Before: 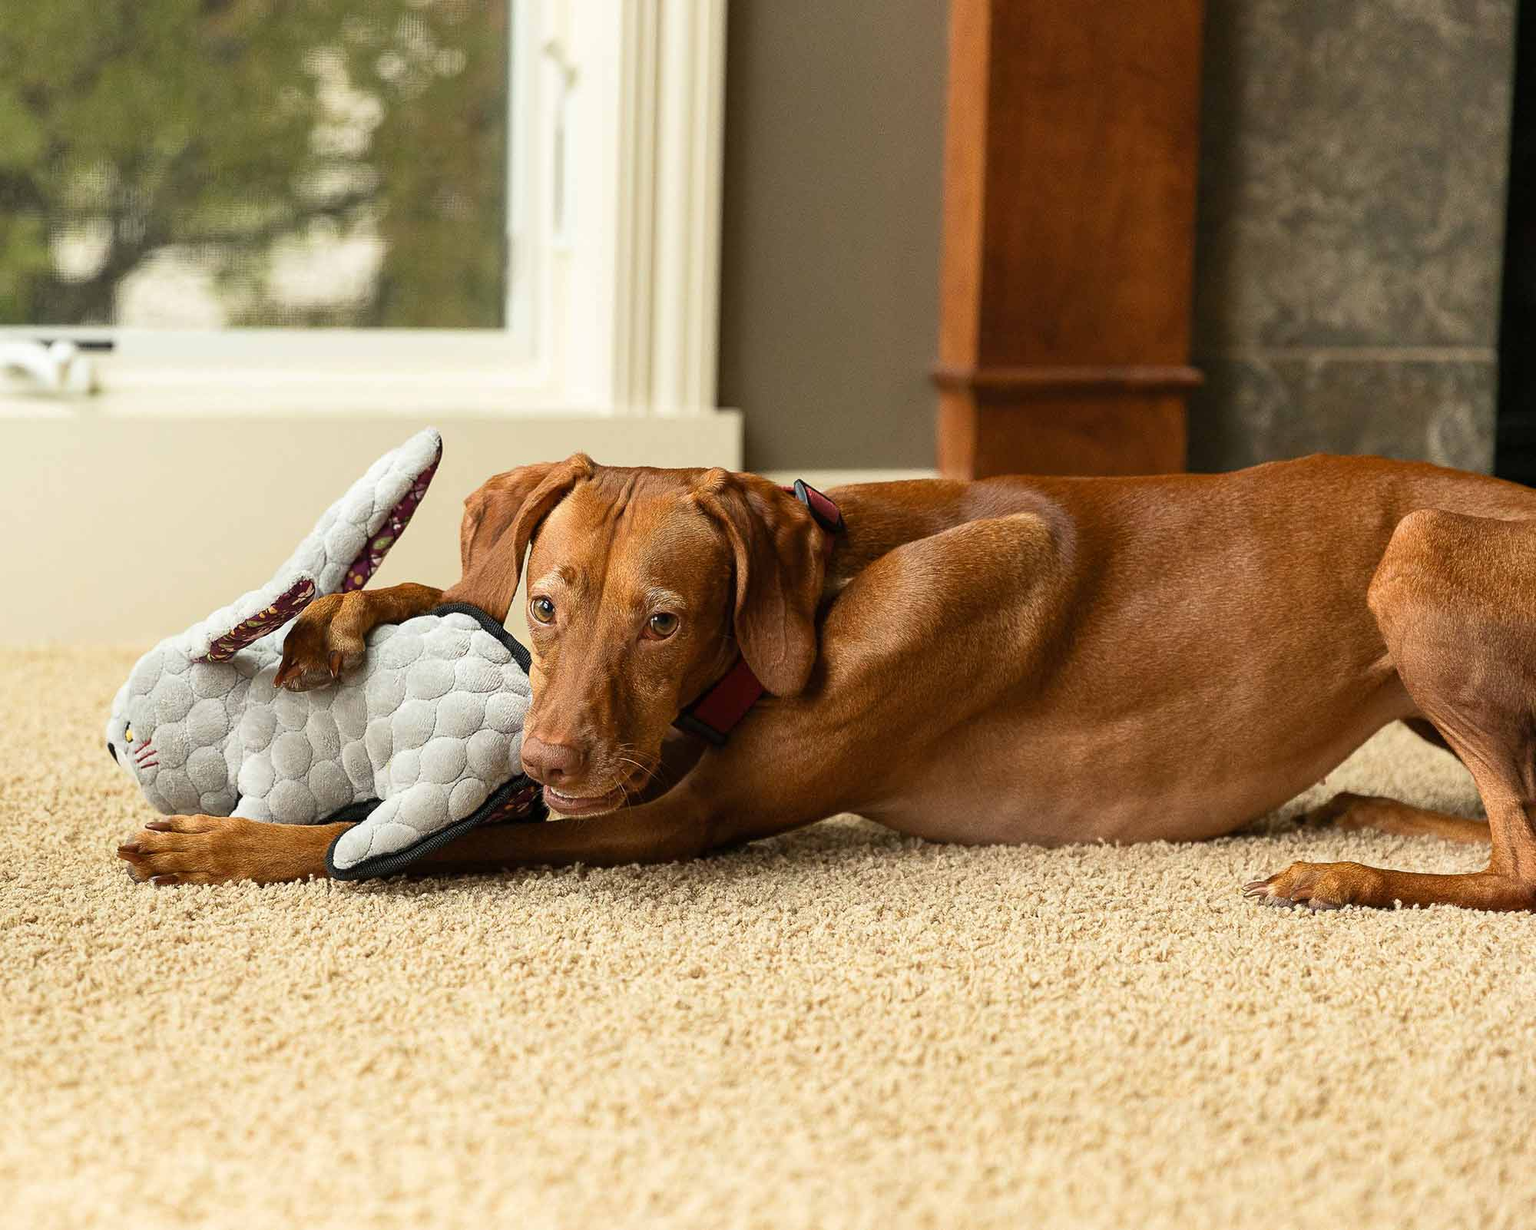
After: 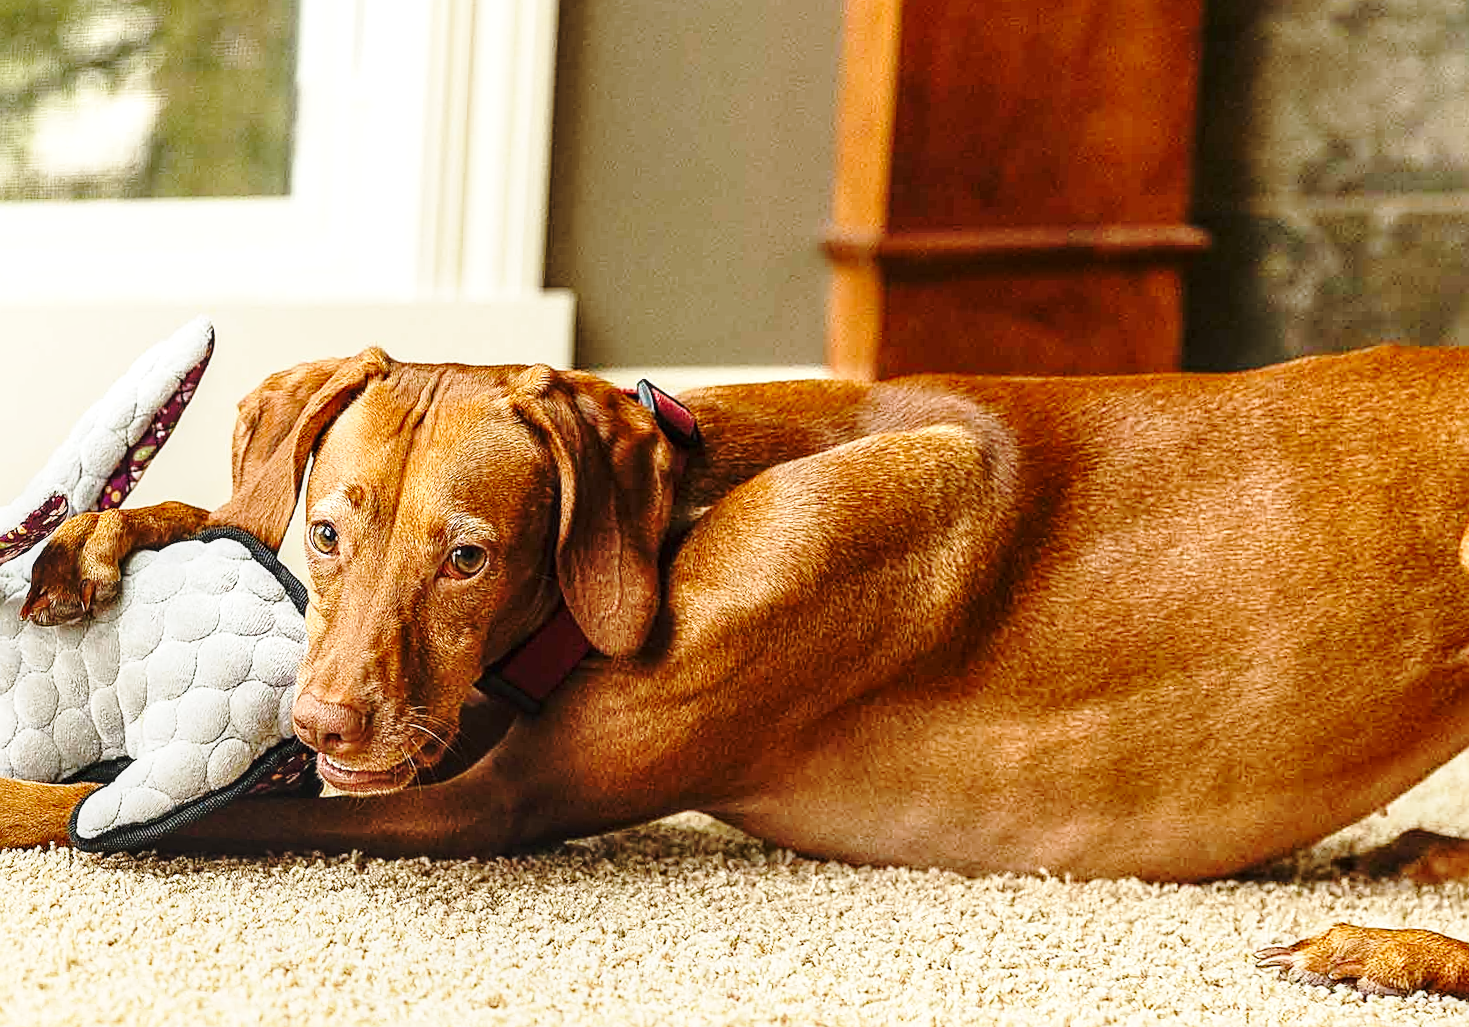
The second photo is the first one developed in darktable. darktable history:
base curve: curves: ch0 [(0, 0) (0.032, 0.037) (0.105, 0.228) (0.435, 0.76) (0.856, 0.983) (1, 1)], preserve colors none
local contrast: on, module defaults
sharpen: on, module defaults
crop and rotate: left 11.831%, top 11.346%, right 13.429%, bottom 13.899%
rotate and perspective: rotation 1.69°, lens shift (vertical) -0.023, lens shift (horizontal) -0.291, crop left 0.025, crop right 0.988, crop top 0.092, crop bottom 0.842
